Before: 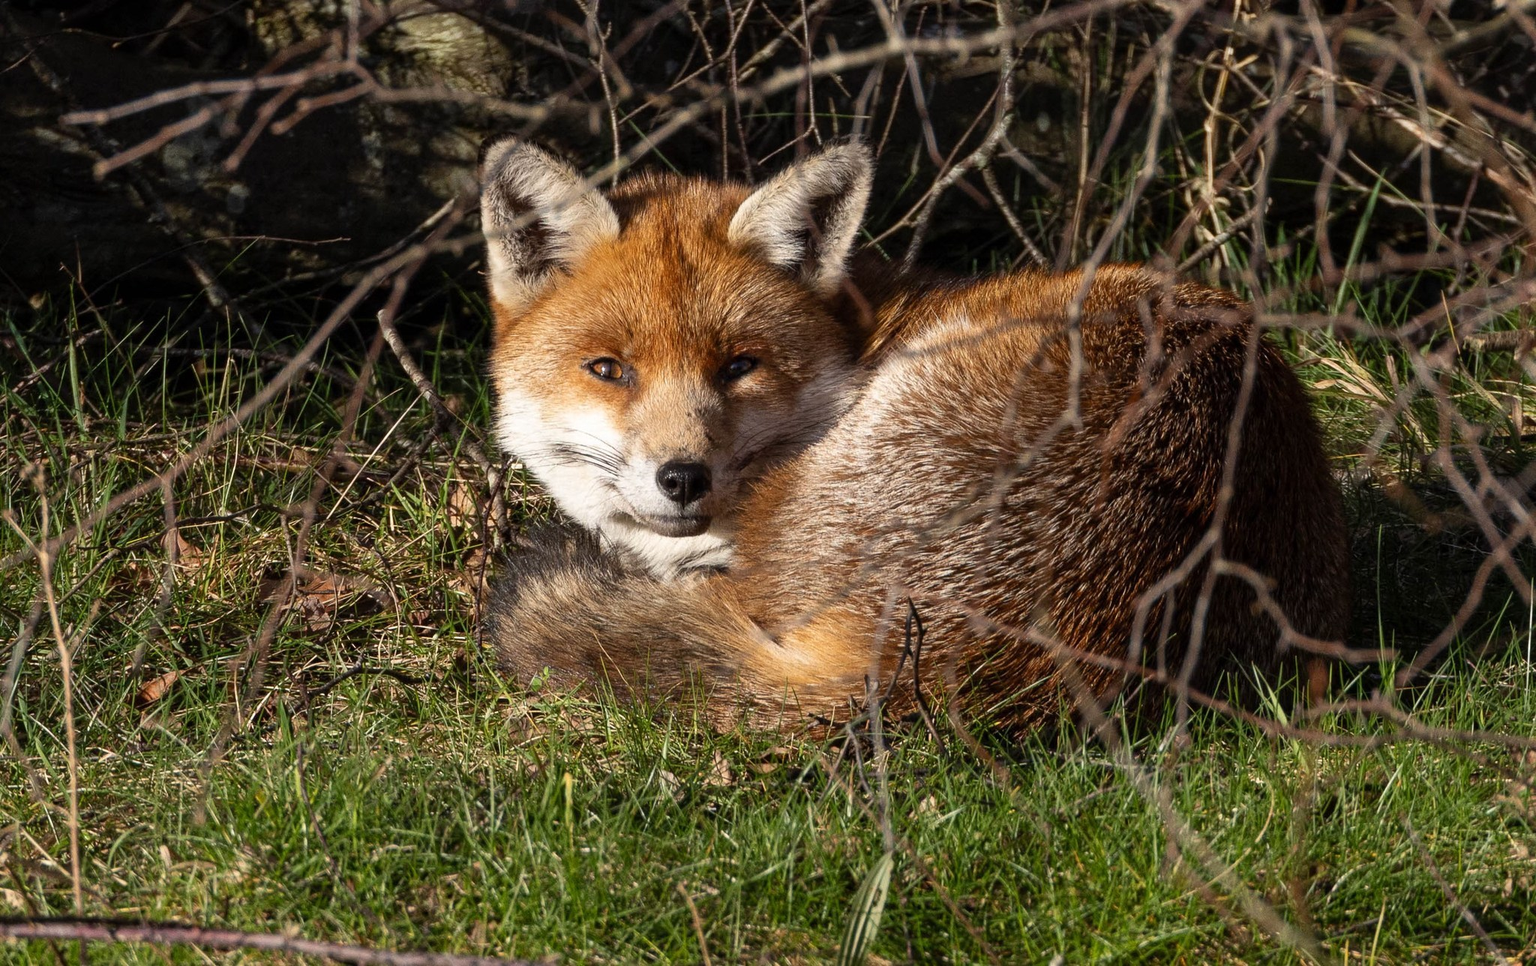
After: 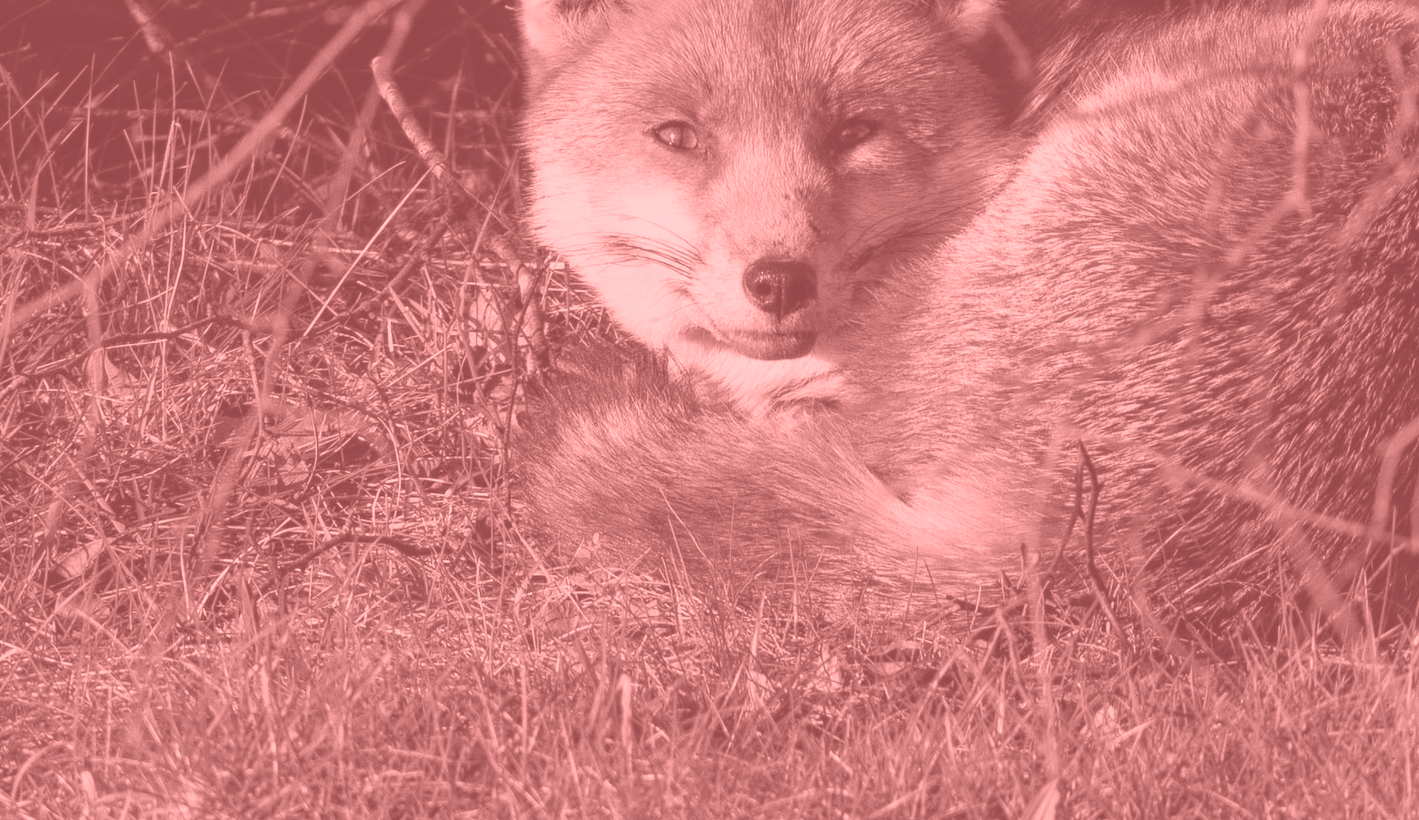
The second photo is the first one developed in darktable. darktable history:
local contrast: highlights 100%, shadows 100%, detail 120%, midtone range 0.2
crop: left 6.488%, top 27.668%, right 24.183%, bottom 8.656%
colorize: saturation 51%, source mix 50.67%, lightness 50.67%
white balance: red 0.988, blue 1.017
